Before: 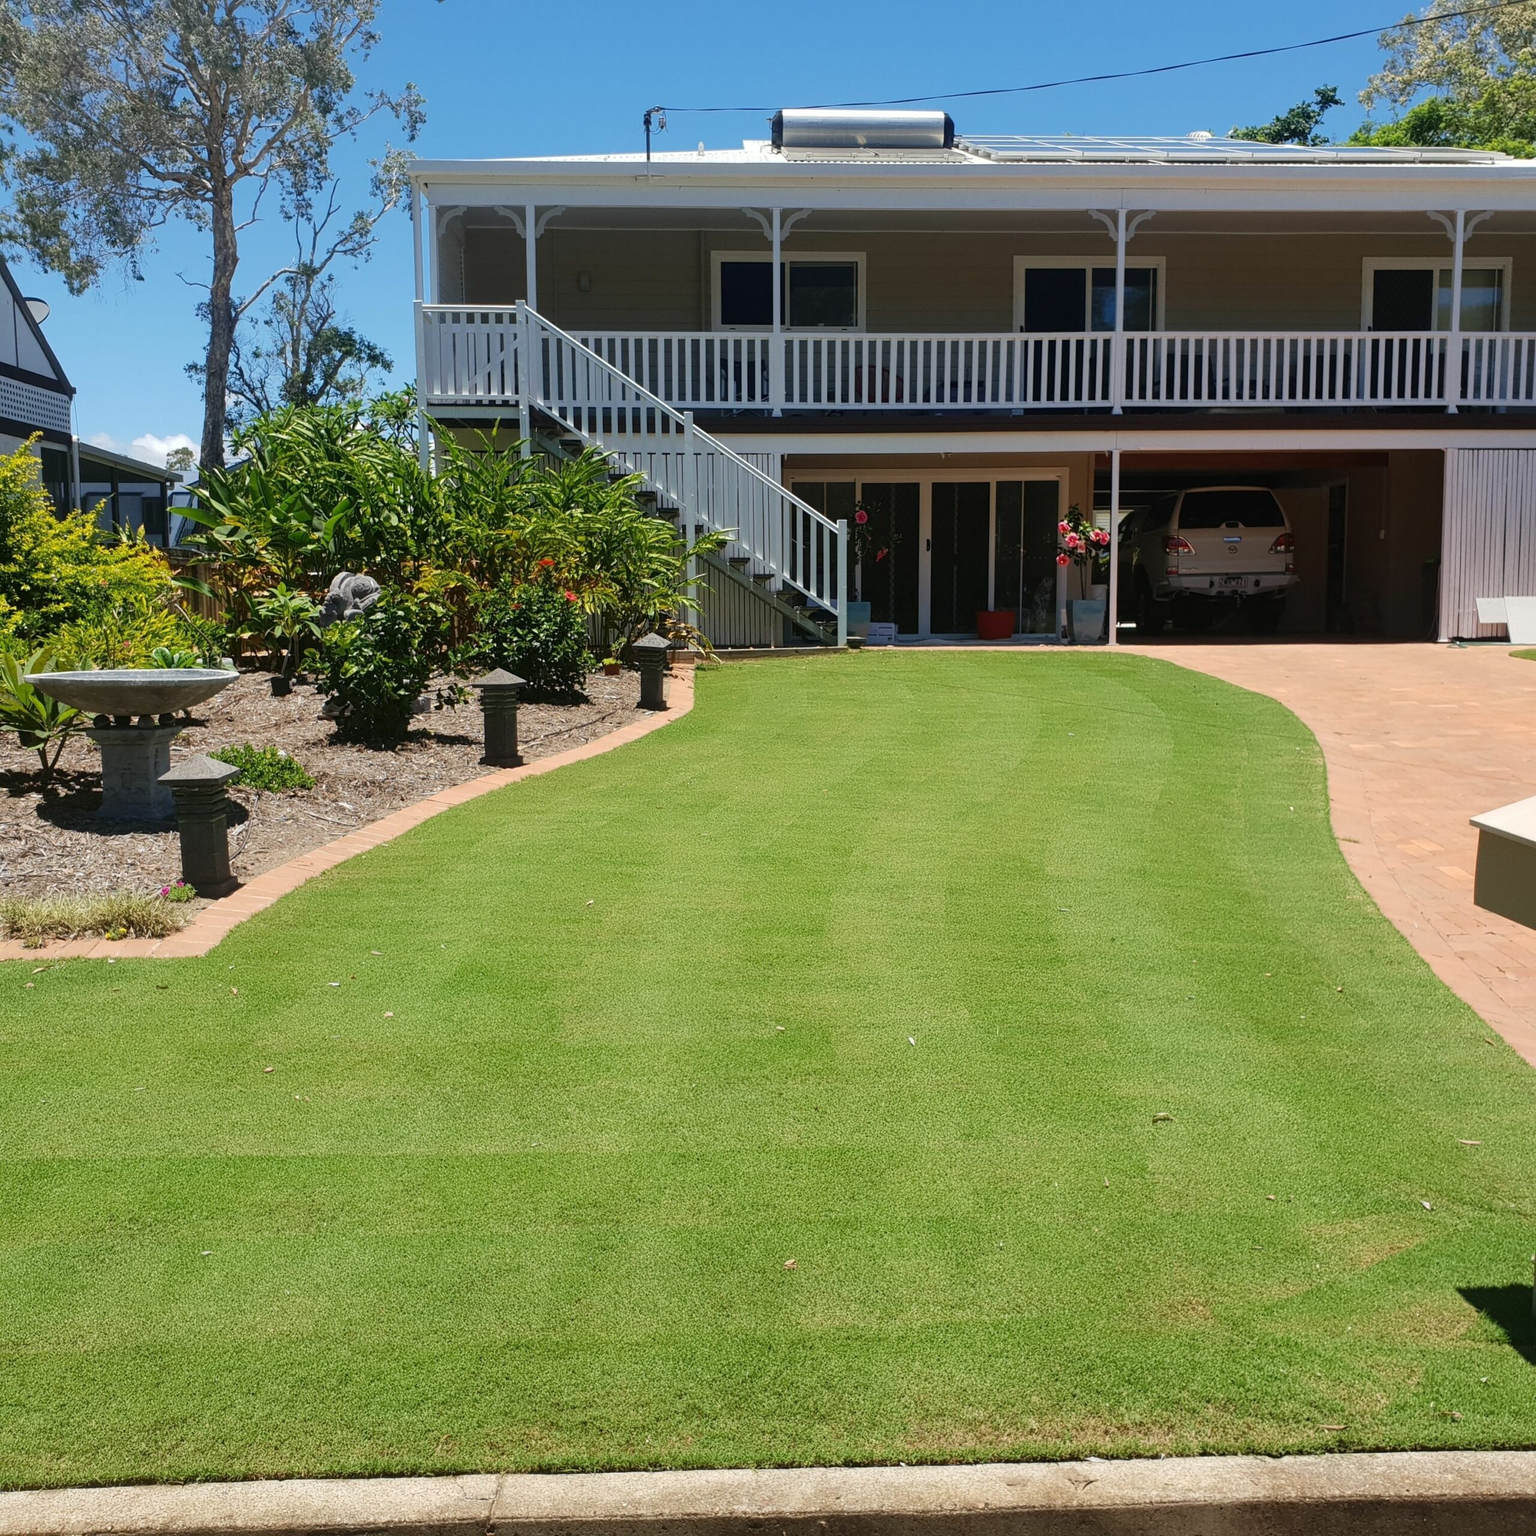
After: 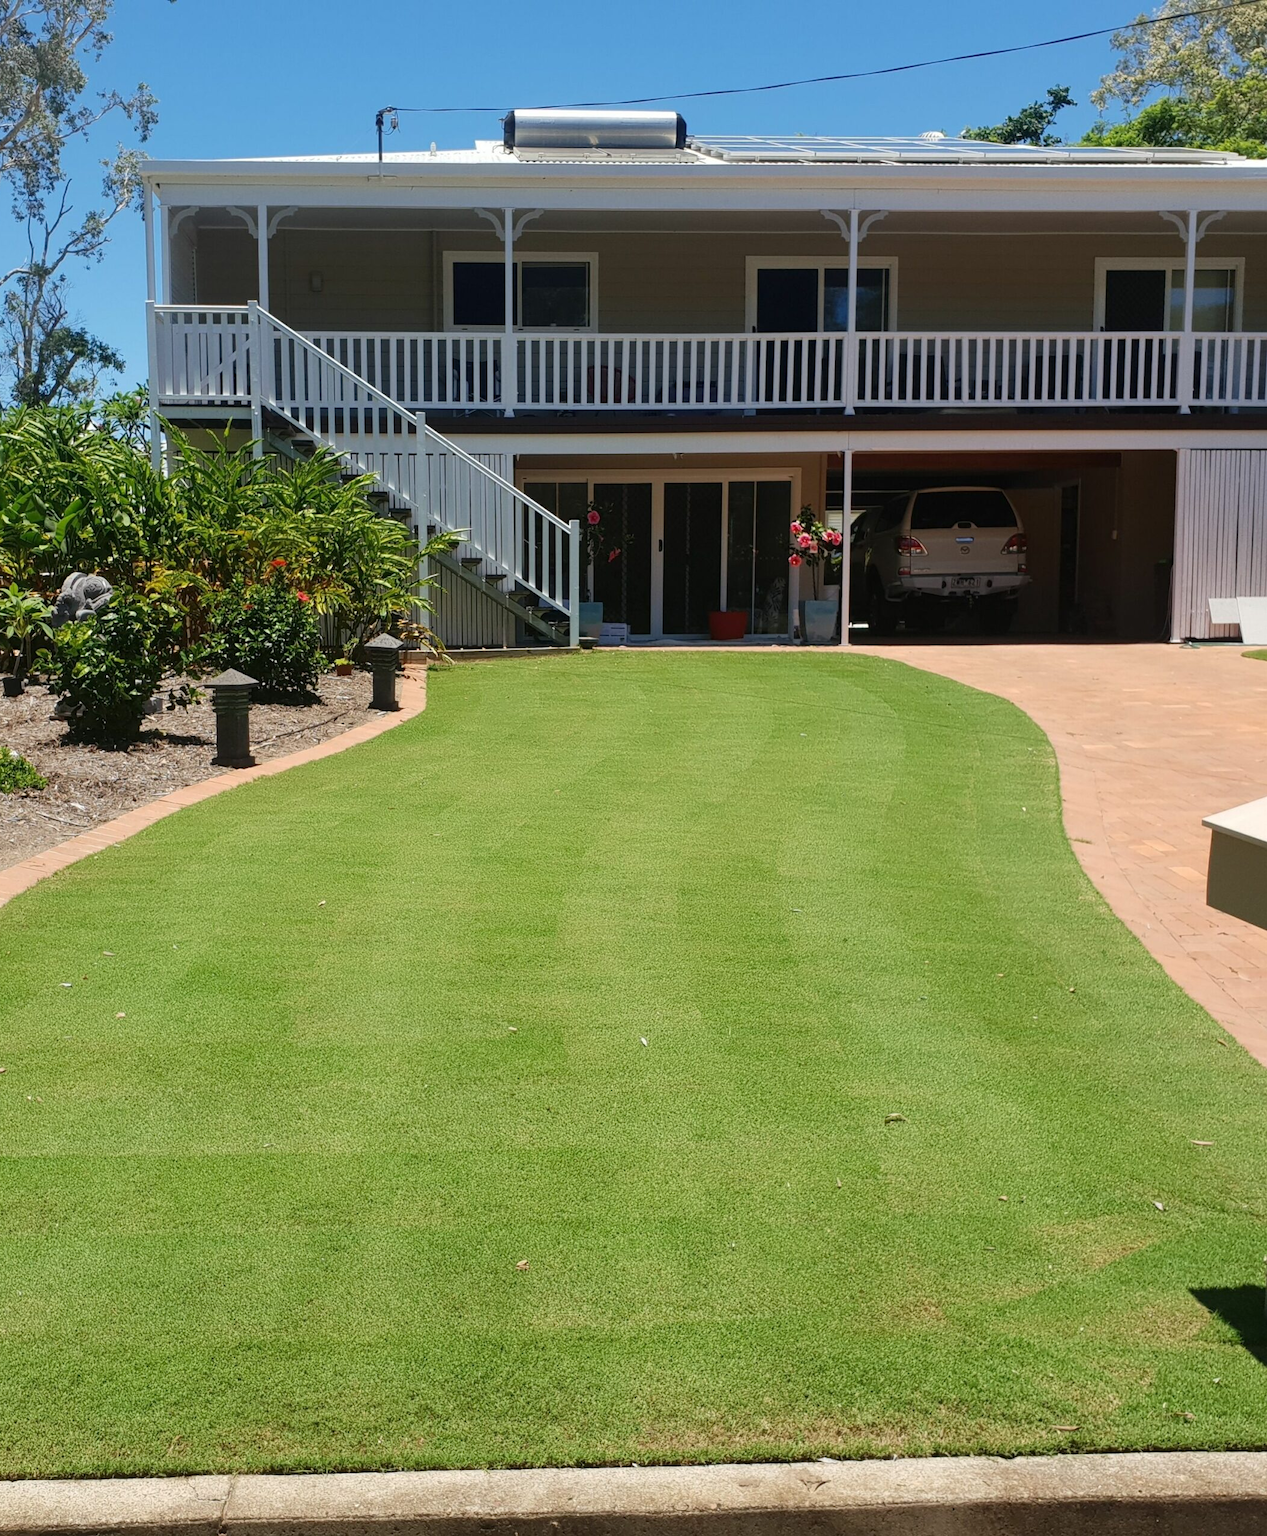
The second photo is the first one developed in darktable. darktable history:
crop: left 17.484%, bottom 0.028%
